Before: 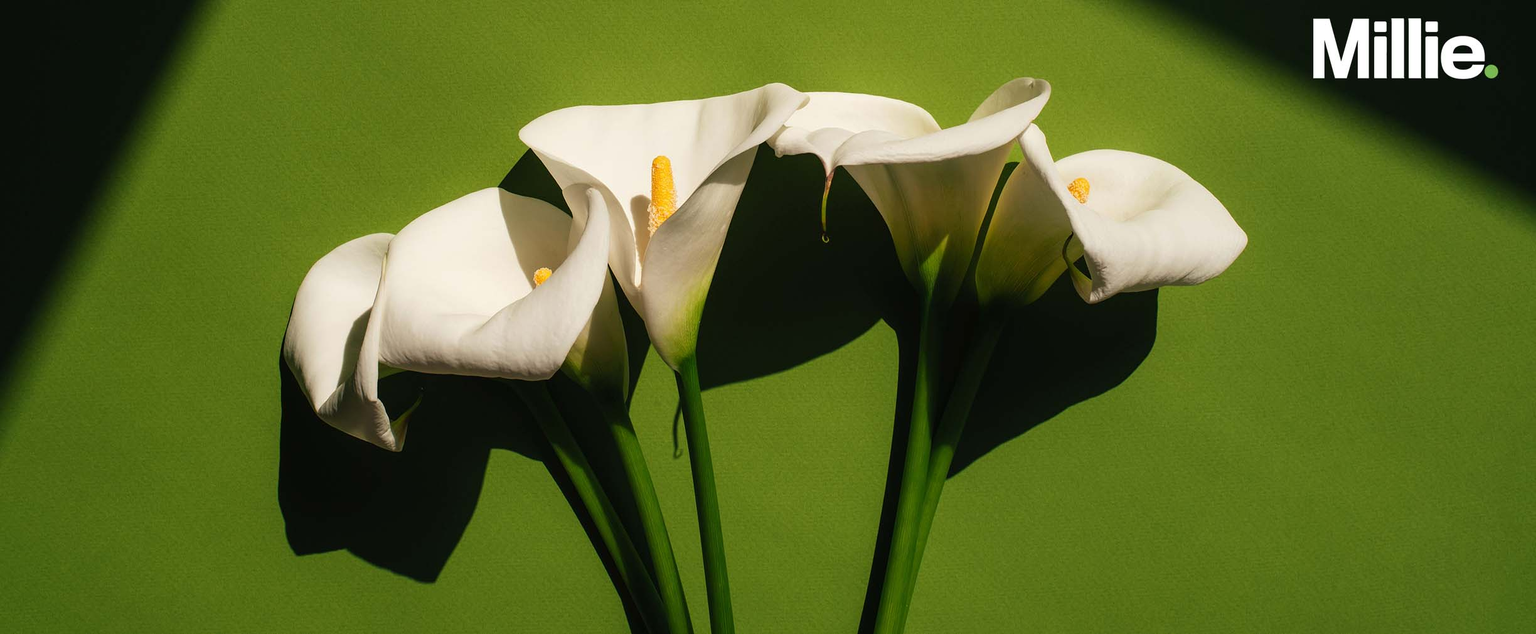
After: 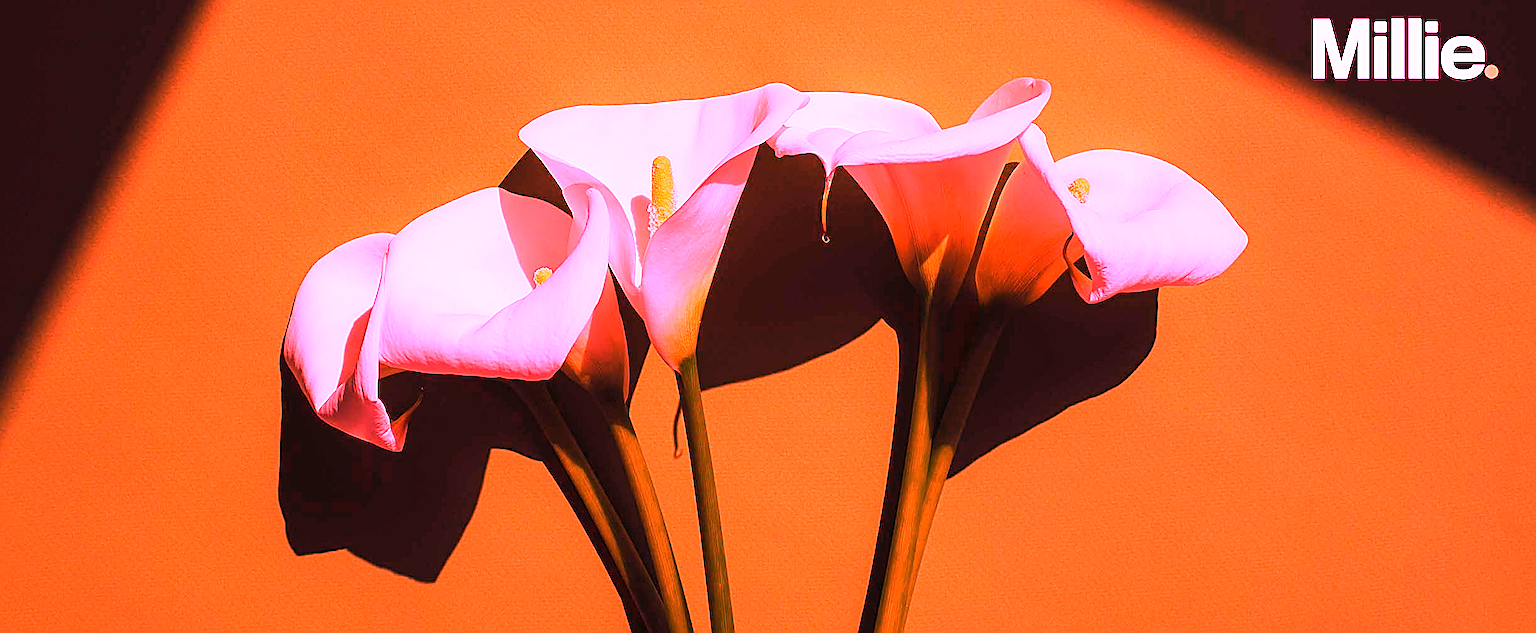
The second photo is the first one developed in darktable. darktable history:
sharpen: on, module defaults
white balance: red 4.26, blue 1.802
exposure: exposure -0.064 EV, compensate highlight preservation false
